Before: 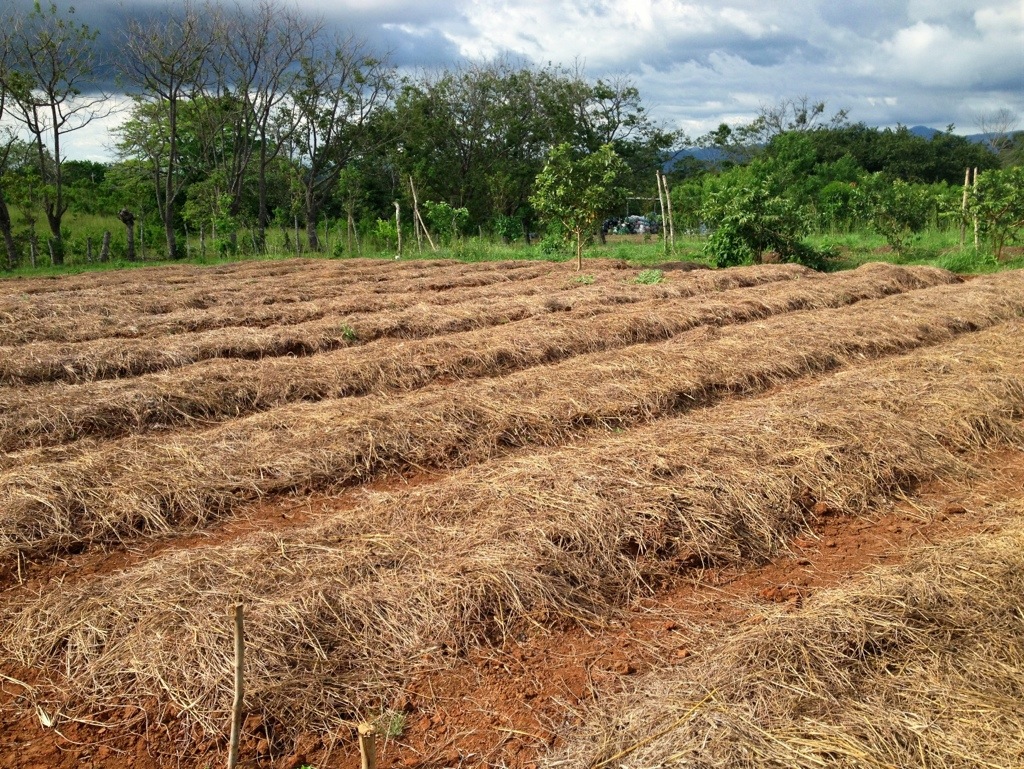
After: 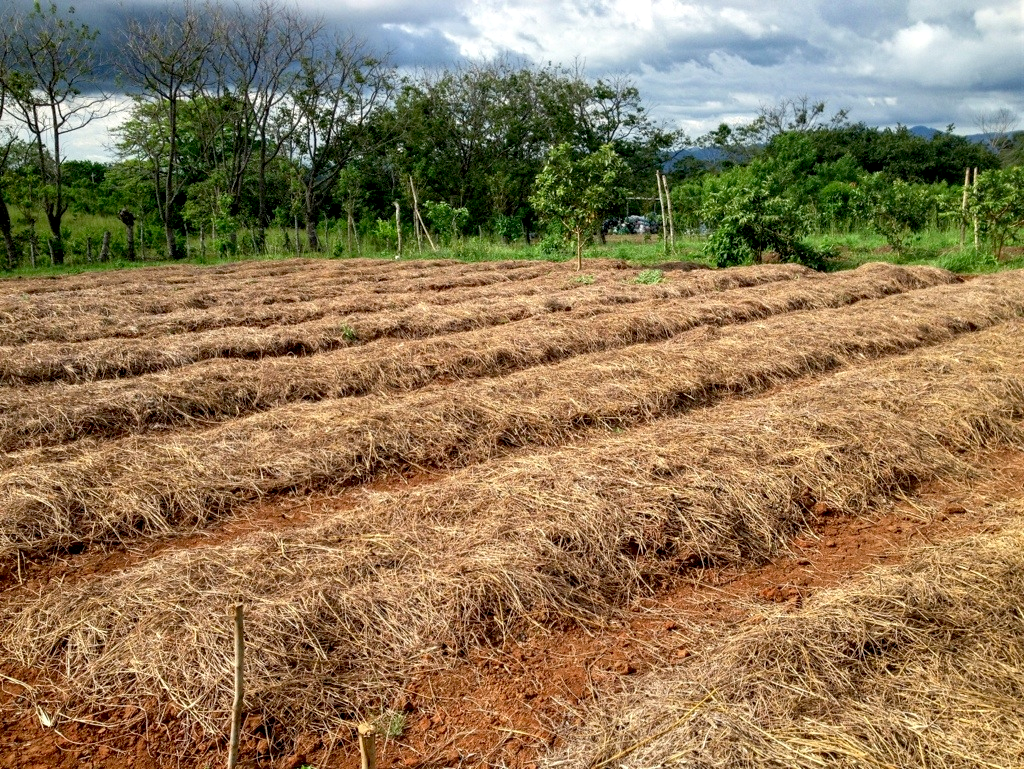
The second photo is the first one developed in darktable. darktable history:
local contrast: on, module defaults
exposure: black level correction 0.009, exposure 0.112 EV, compensate highlight preservation false
